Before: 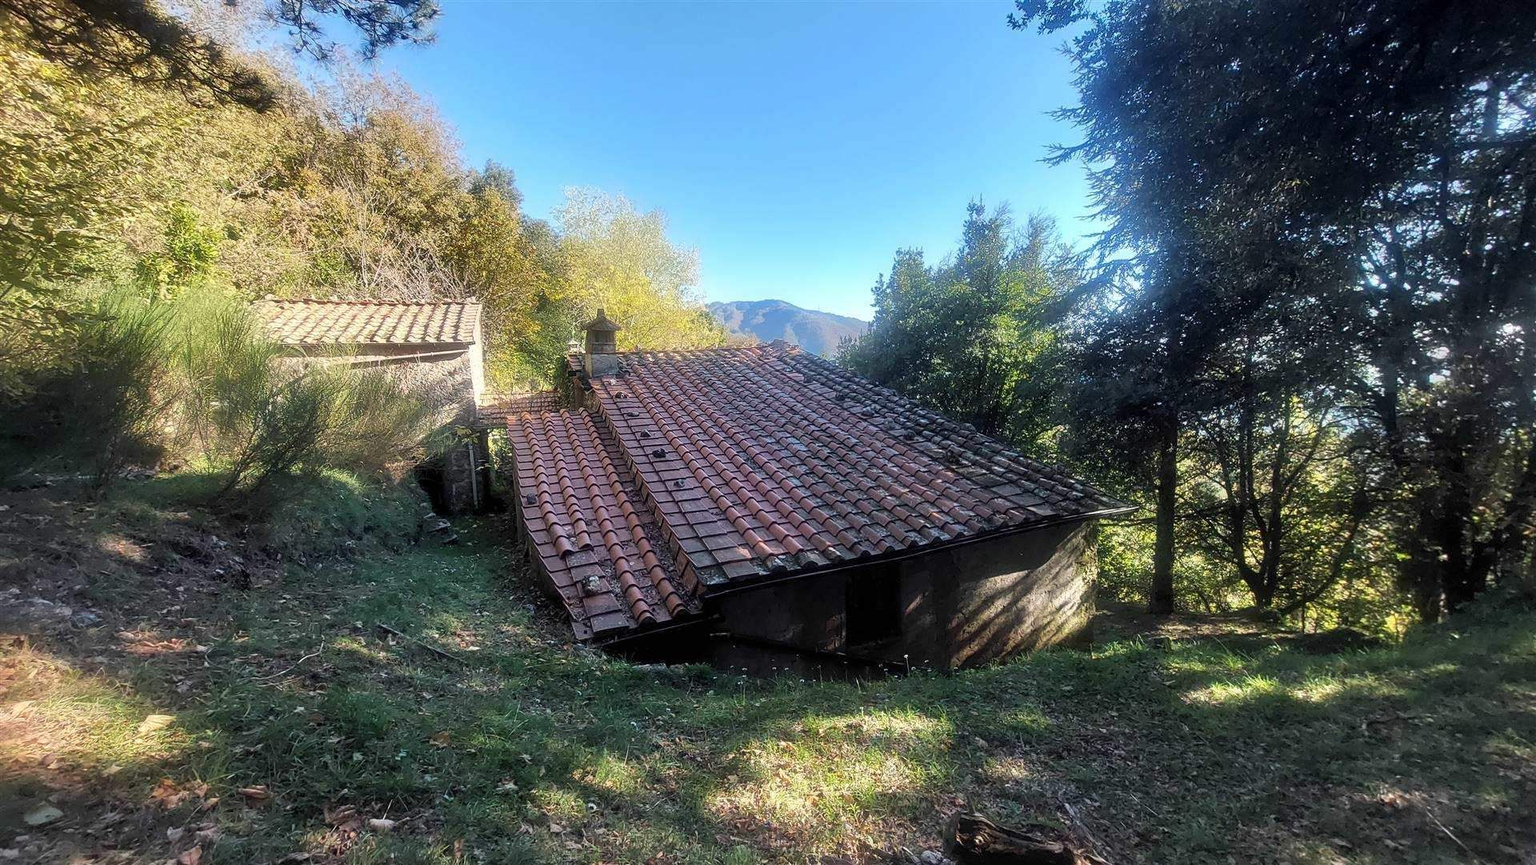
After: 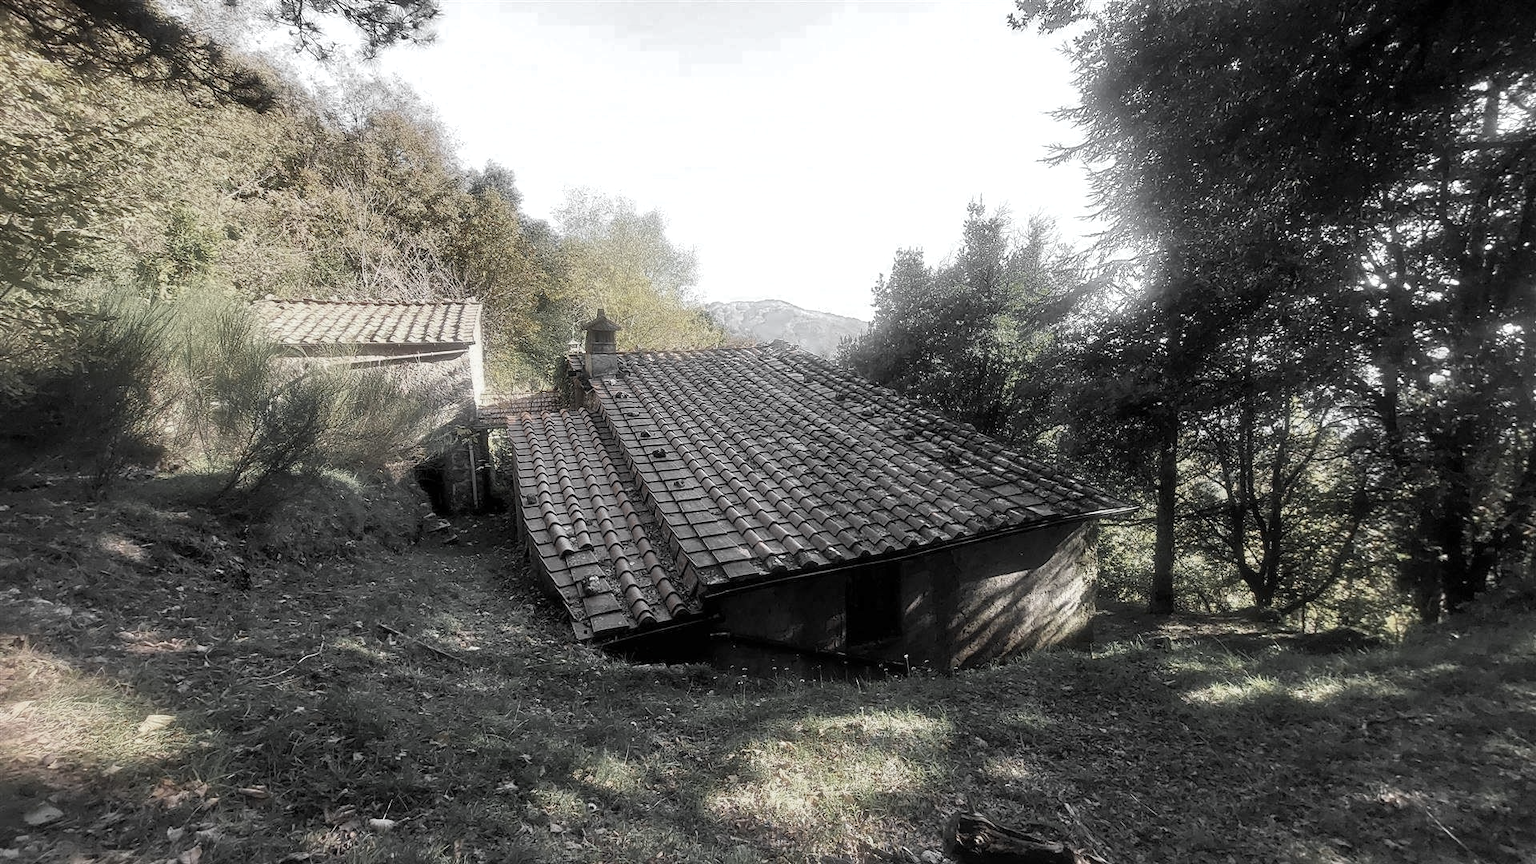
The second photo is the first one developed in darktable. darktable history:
white balance: emerald 1
color zones: curves: ch0 [(0, 0.613) (0.01, 0.613) (0.245, 0.448) (0.498, 0.529) (0.642, 0.665) (0.879, 0.777) (0.99, 0.613)]; ch1 [(0, 0.035) (0.121, 0.189) (0.259, 0.197) (0.415, 0.061) (0.589, 0.022) (0.732, 0.022) (0.857, 0.026) (0.991, 0.053)]
